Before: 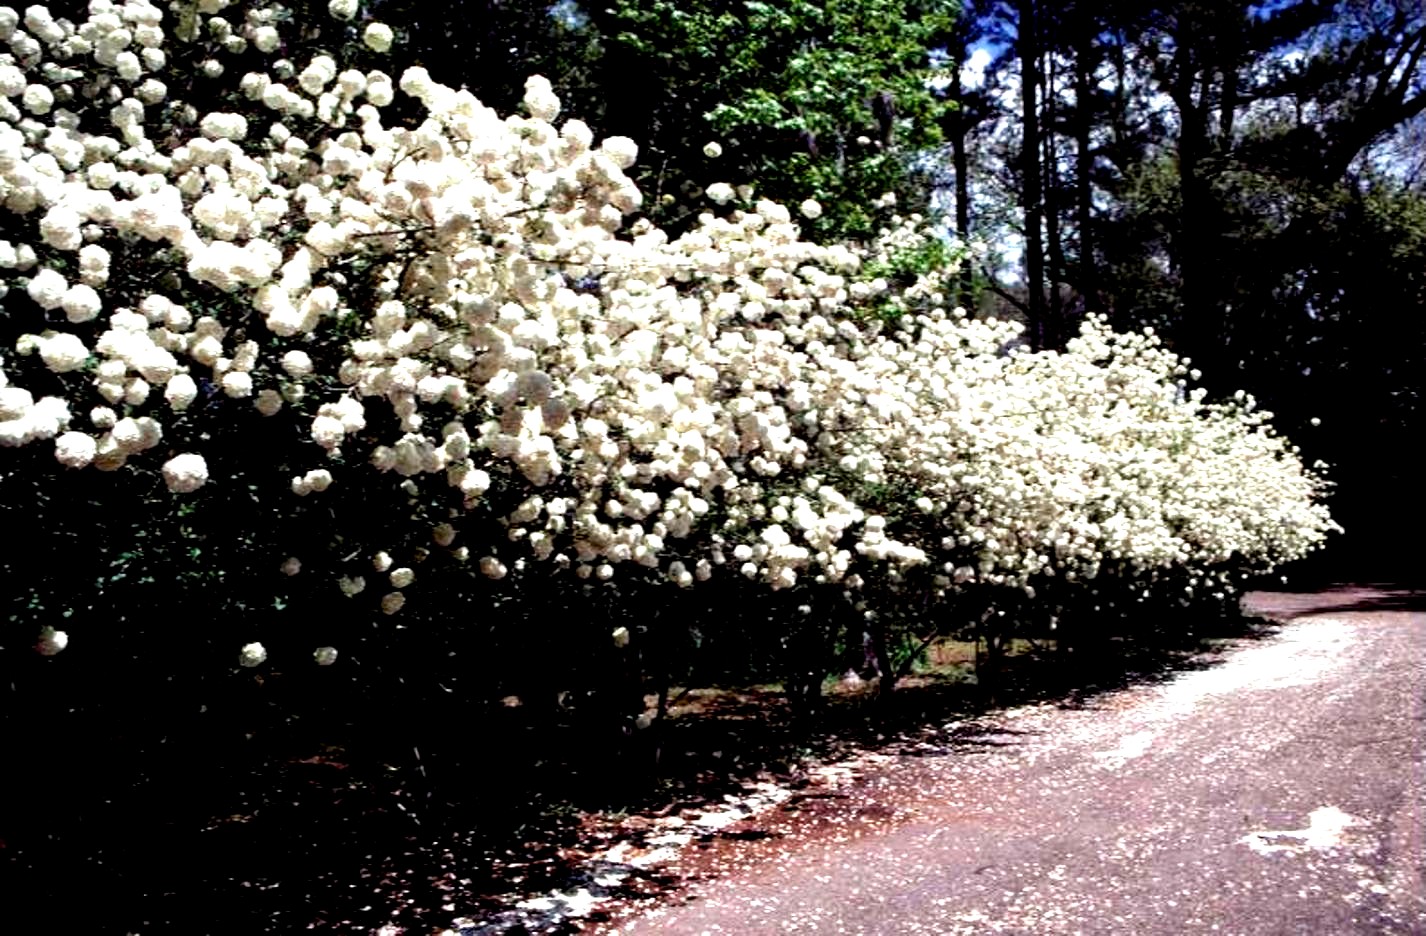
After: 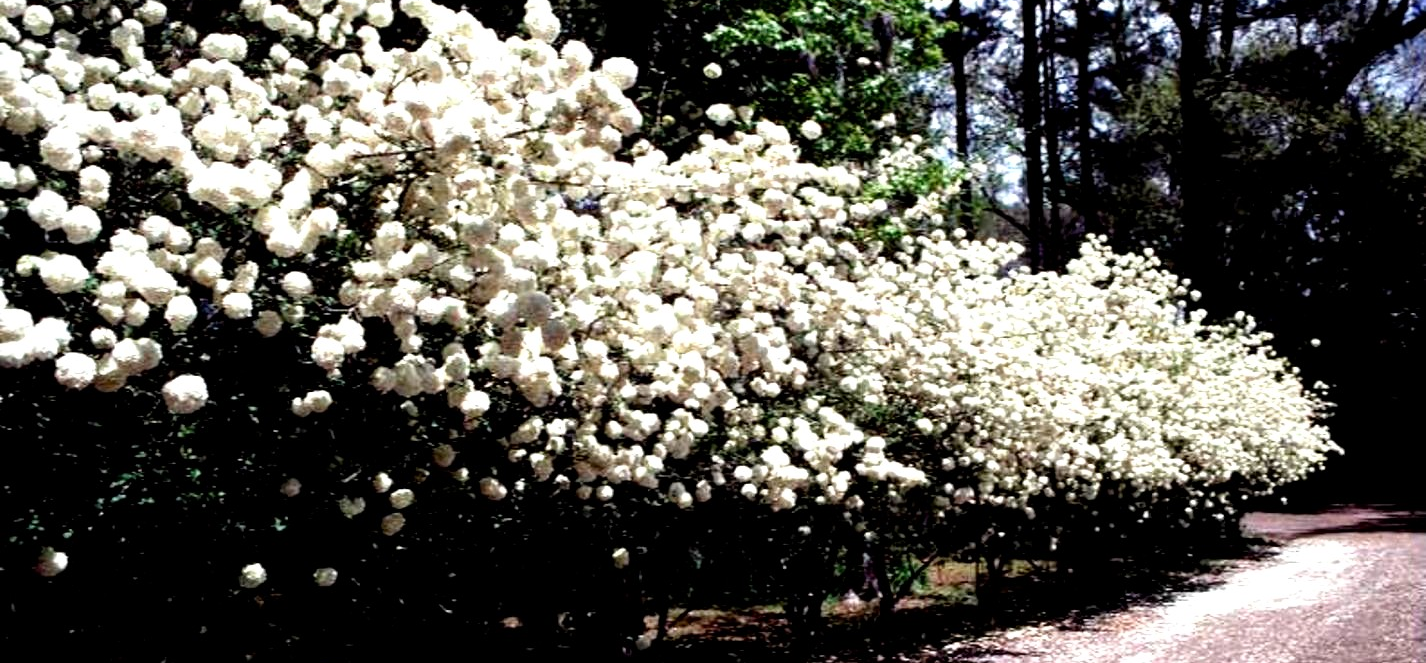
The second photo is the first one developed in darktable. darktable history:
crop and rotate: top 8.441%, bottom 20.658%
